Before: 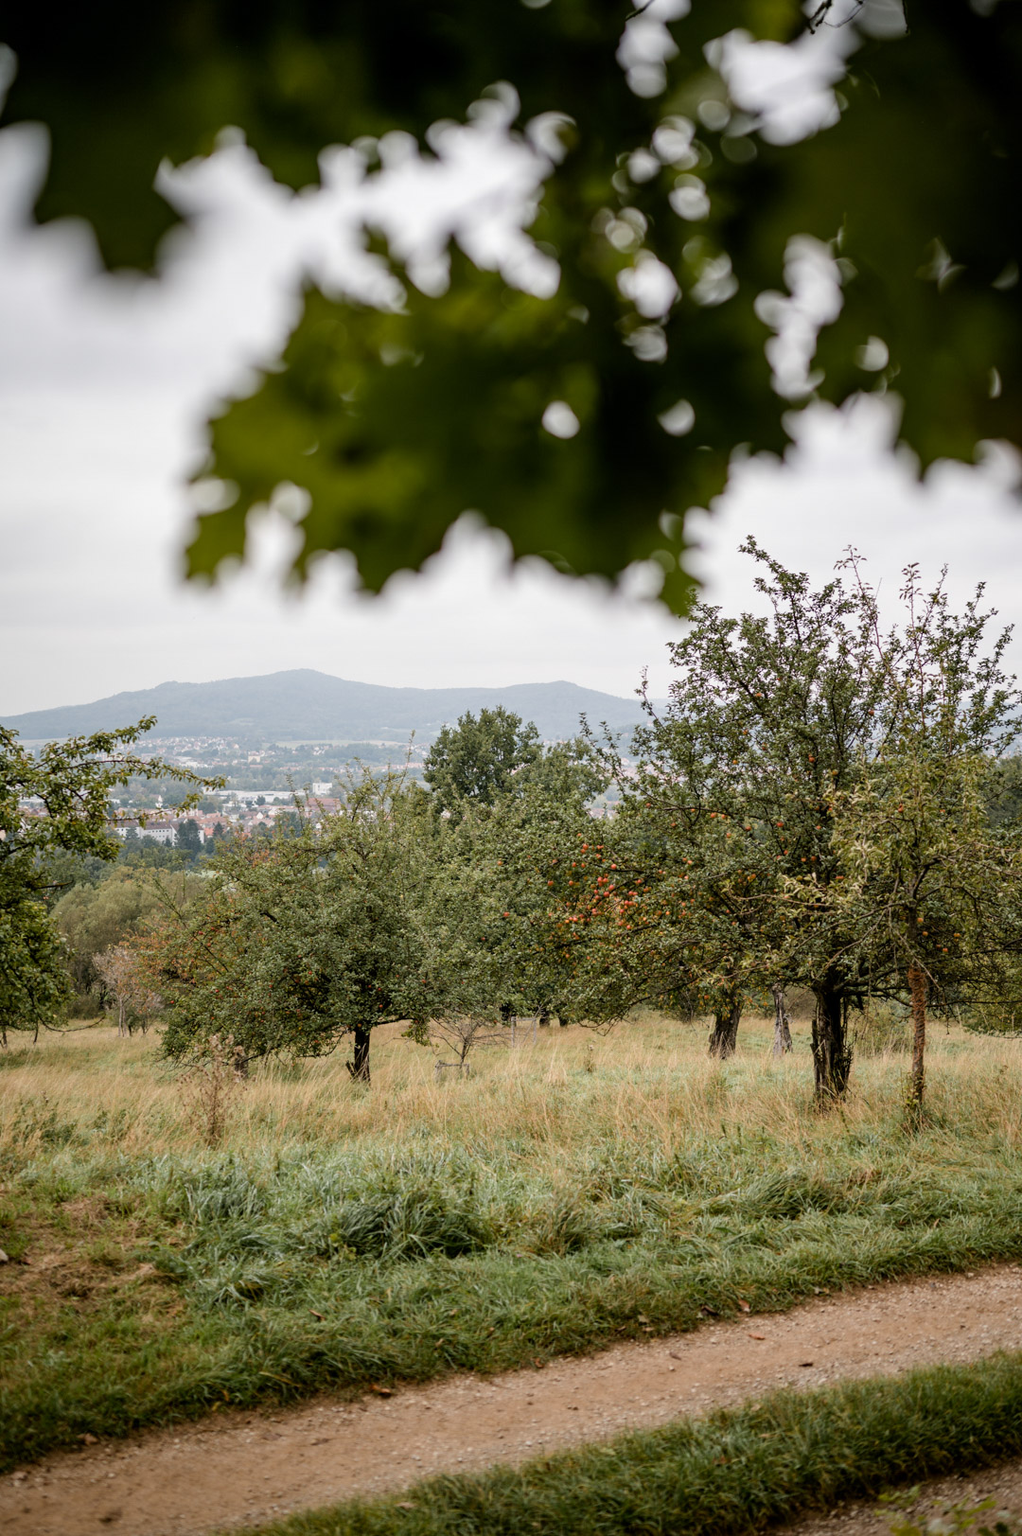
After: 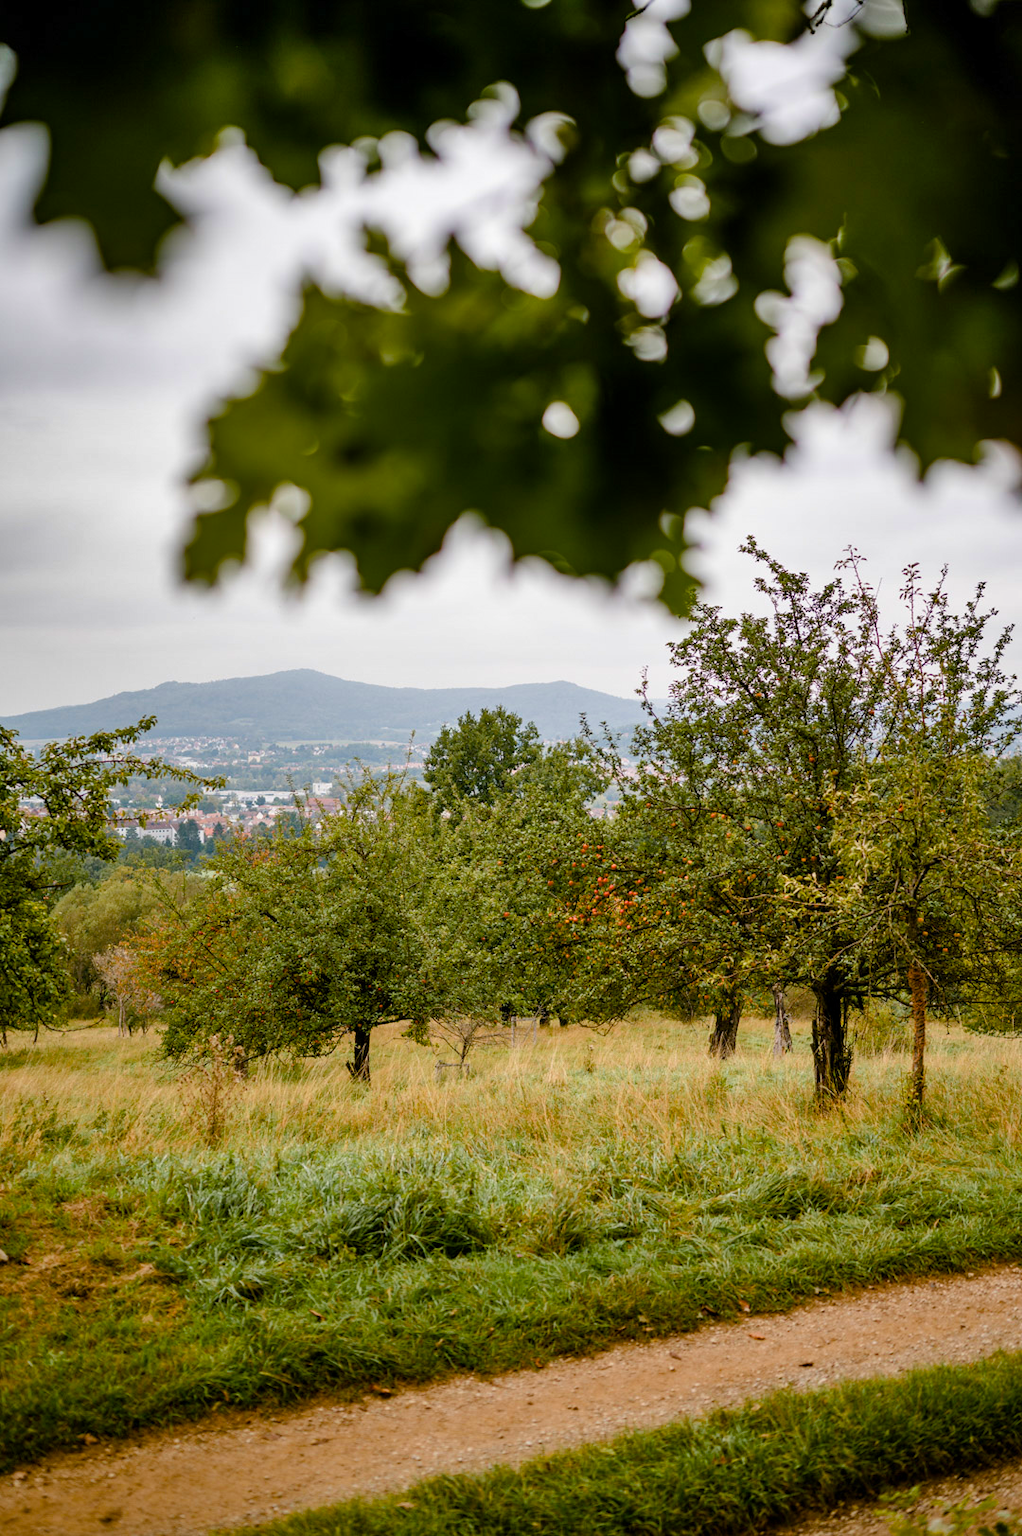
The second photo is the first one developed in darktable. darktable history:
shadows and highlights: radius 100.41, shadows 50.55, highlights -64.36, highlights color adjustment 49.82%, soften with gaussian
color balance rgb: perceptual saturation grading › global saturation 20%, perceptual saturation grading › highlights -25%, perceptual saturation grading › shadows 25%, global vibrance 50%
